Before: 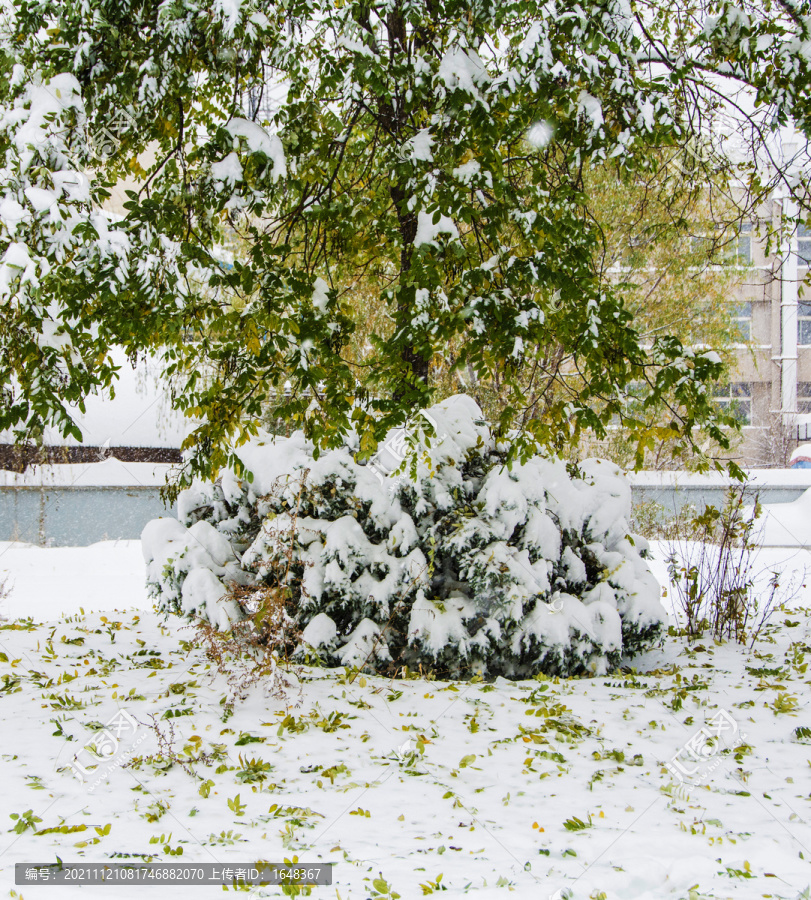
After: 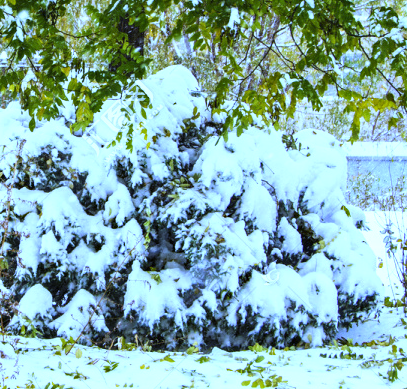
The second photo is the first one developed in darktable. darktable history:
crop: left 35.03%, top 36.625%, right 14.663%, bottom 20.057%
haze removal: compatibility mode true, adaptive false
white balance: red 0.766, blue 1.537
exposure: black level correction 0, exposure 0.7 EV, compensate exposure bias true, compensate highlight preservation false
